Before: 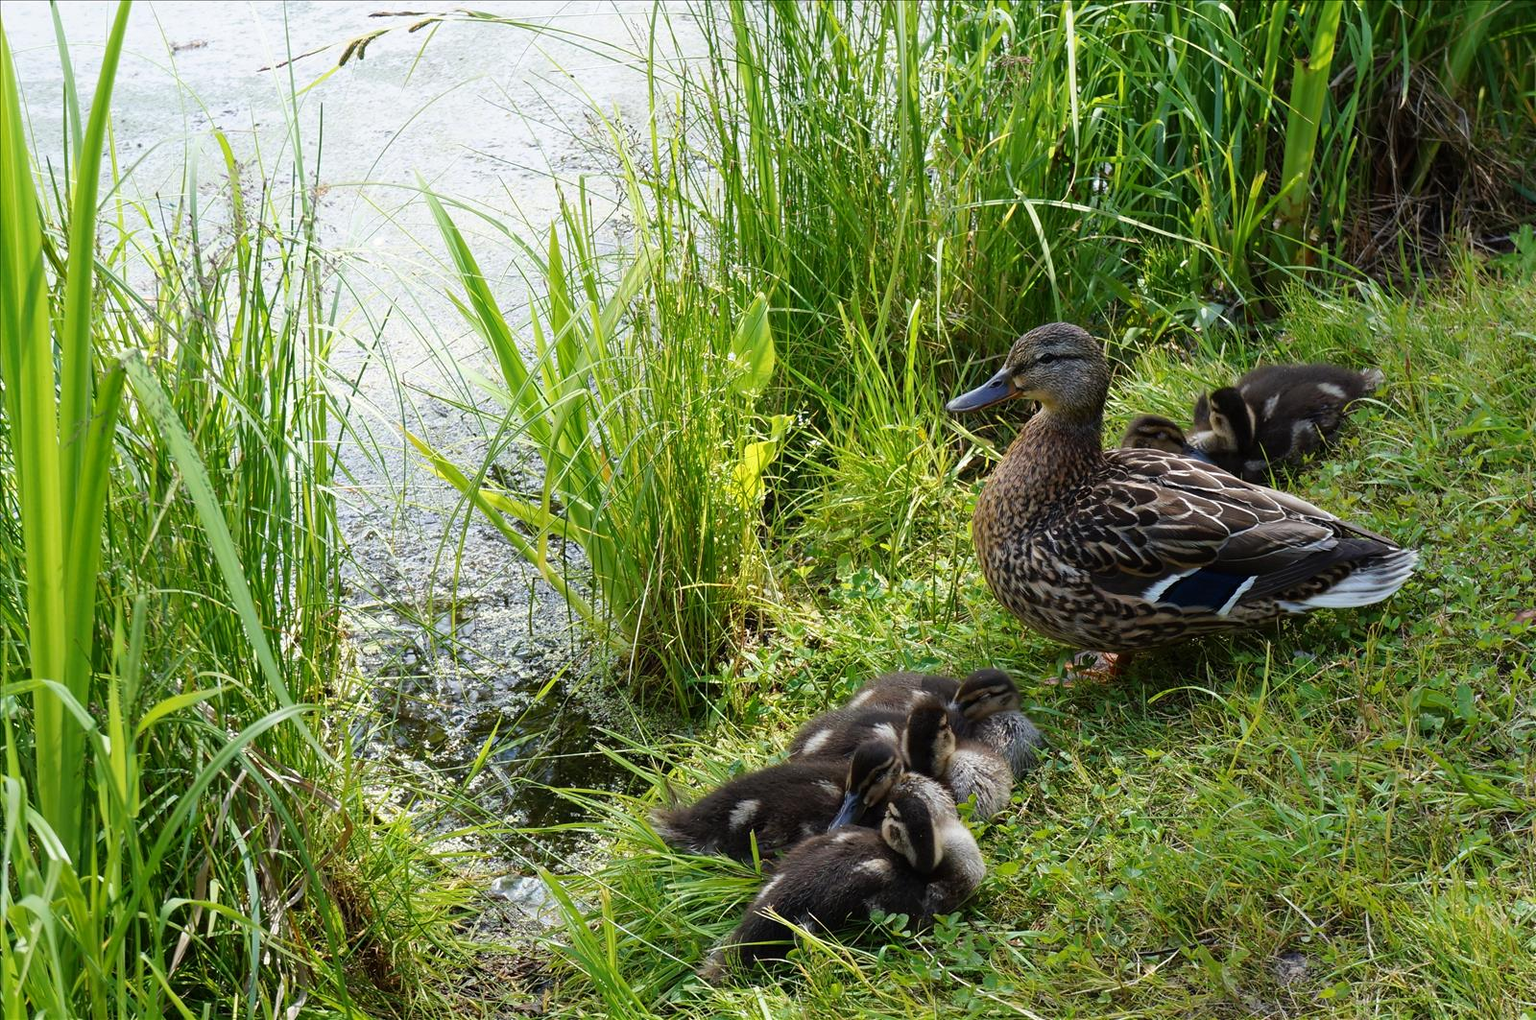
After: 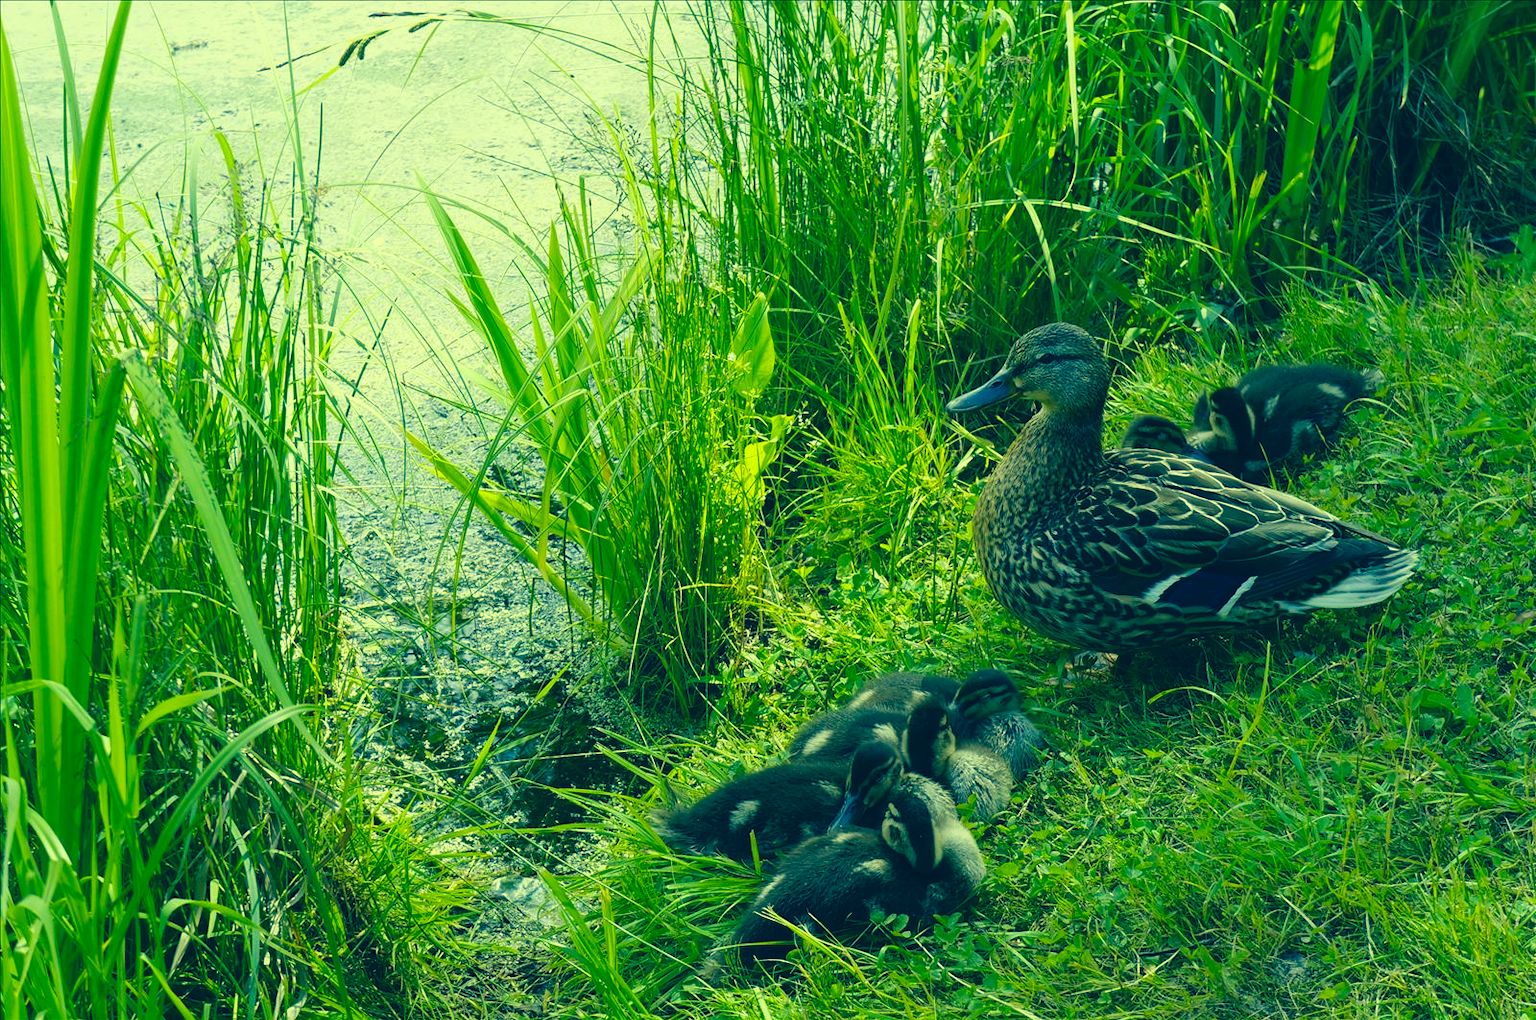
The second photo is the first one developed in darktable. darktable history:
color correction: highlights a* -16.23, highlights b* 39.76, shadows a* -39.47, shadows b* -26.32
